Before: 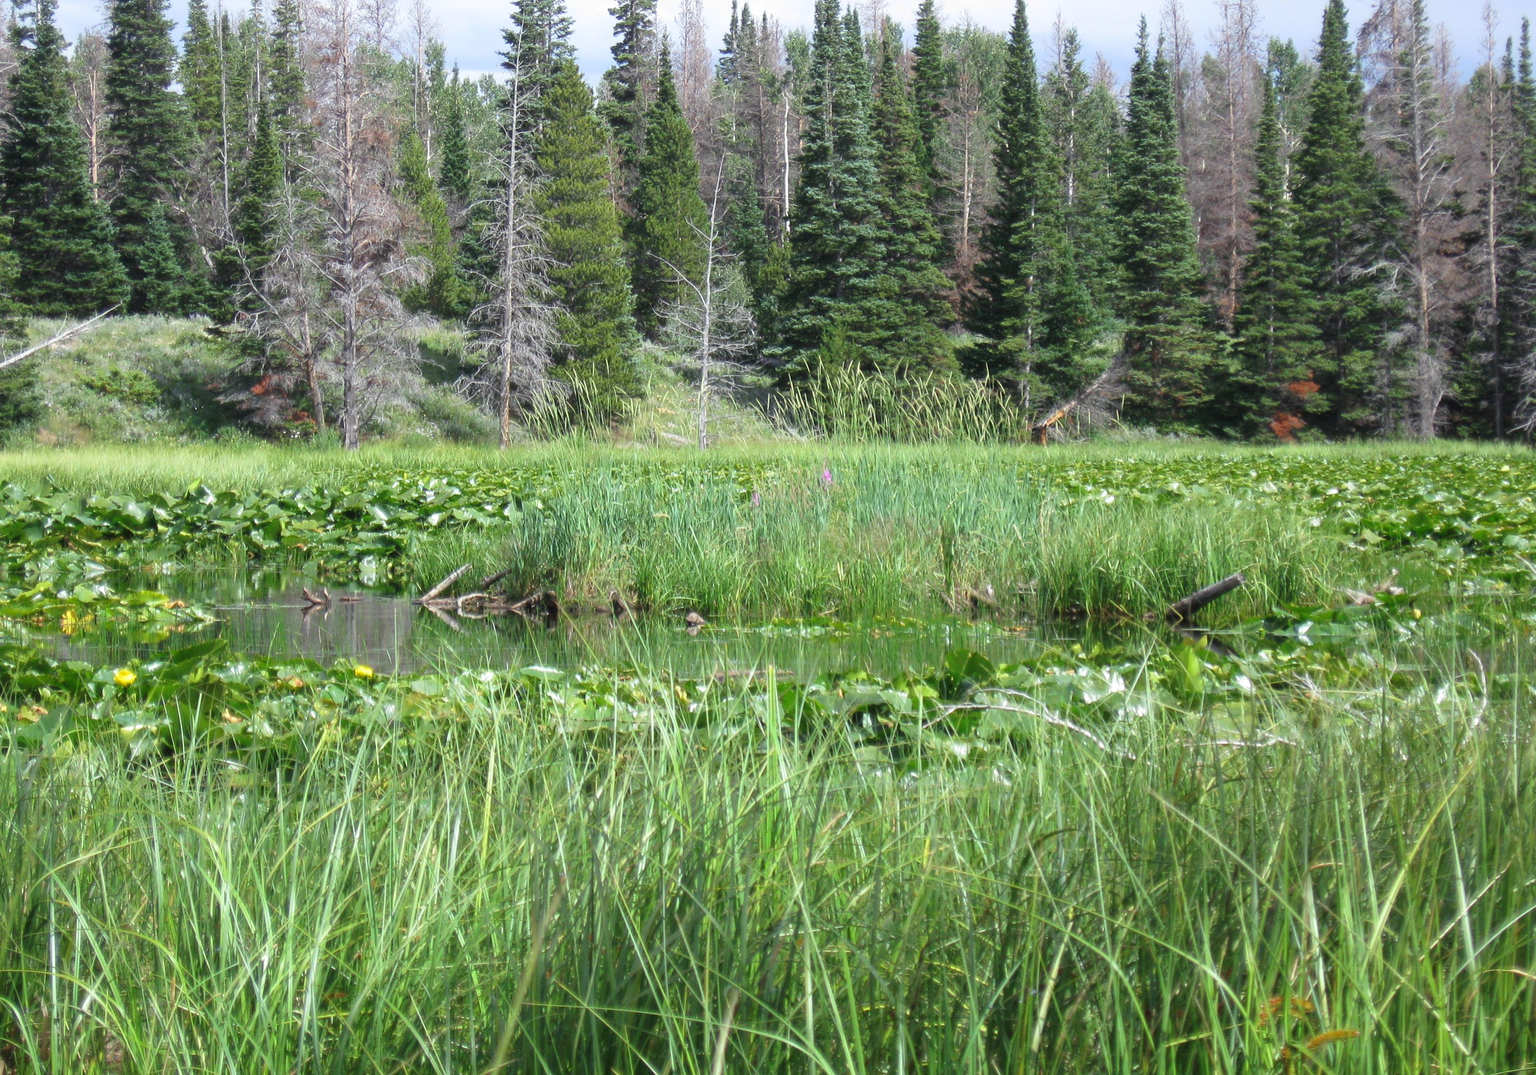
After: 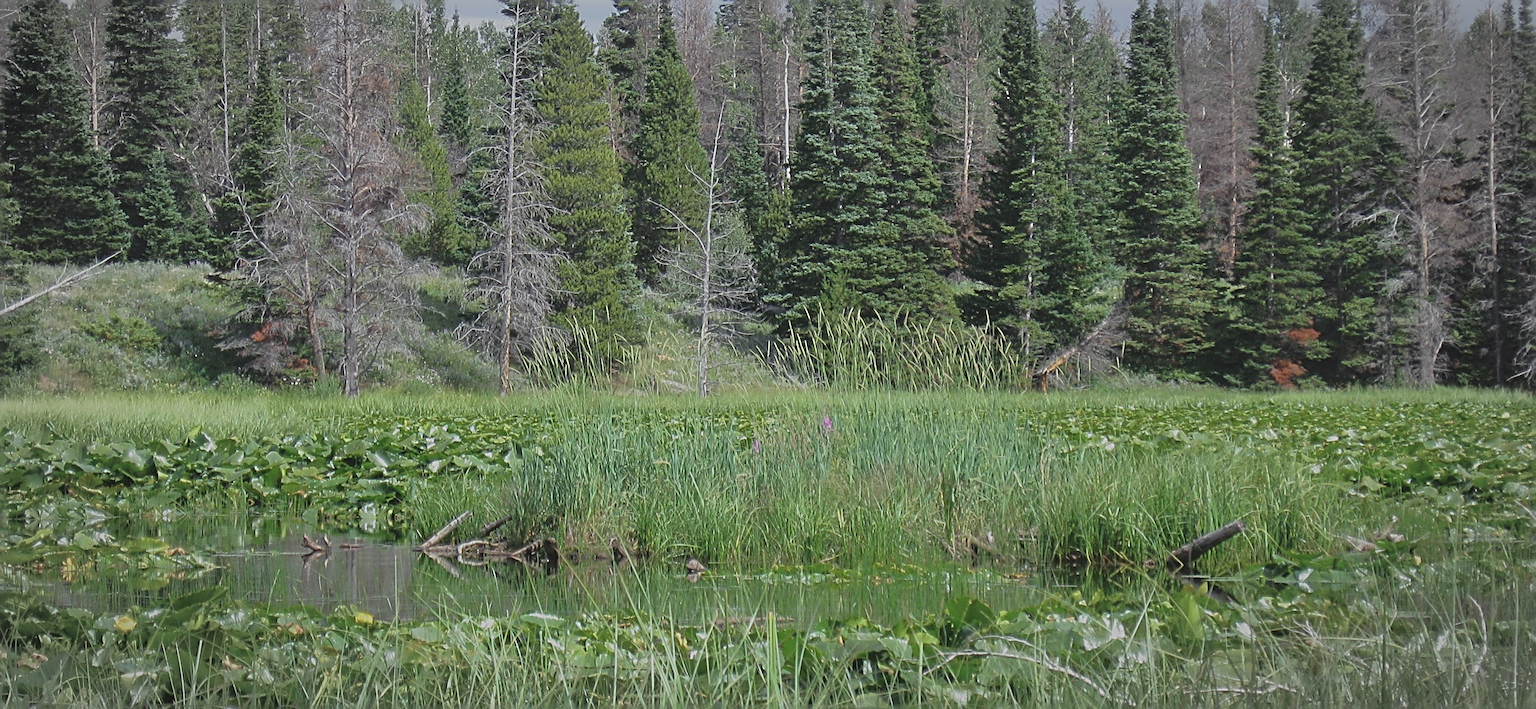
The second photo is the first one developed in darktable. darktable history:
sharpen: radius 3.67, amount 0.929
crop and rotate: top 4.955%, bottom 28.981%
tone equalizer: -8 EV -1.99 EV, -7 EV -1.97 EV, -6 EV -1.97 EV, -5 EV -1.97 EV, -4 EV -1.99 EV, -3 EV -1.99 EV, -2 EV -1.99 EV, -1 EV -1.61 EV, +0 EV -1.98 EV
vignetting: brightness -0.264, automatic ratio true, unbound false
contrast brightness saturation: contrast -0.15, brightness 0.04, saturation -0.132
exposure: black level correction 0, exposure 1.187 EV, compensate highlight preservation false
color correction: highlights b* -0.055, saturation 0.976
shadows and highlights: shadows -0.96, highlights 40.63
